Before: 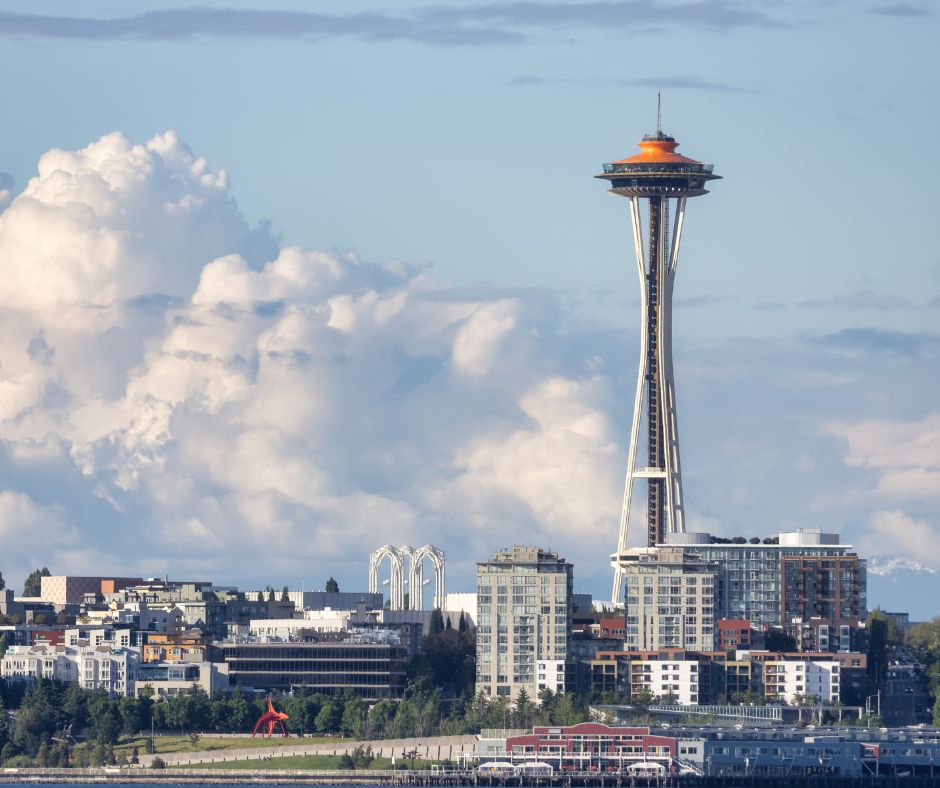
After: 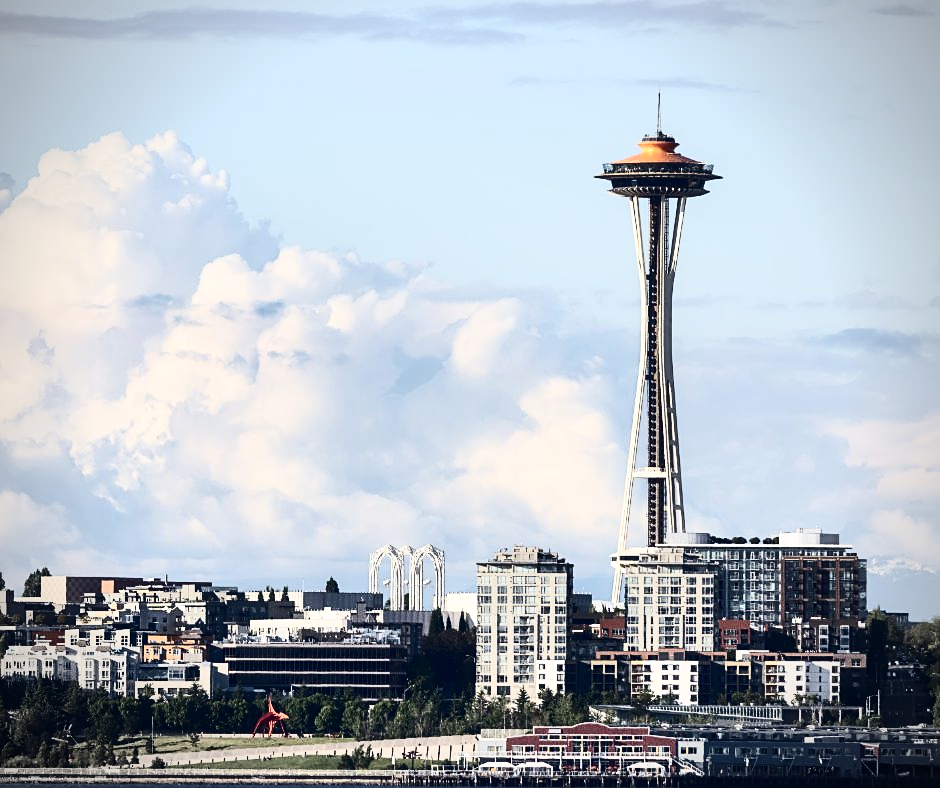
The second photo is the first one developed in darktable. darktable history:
vignetting: on, module defaults
contrast brightness saturation: contrast 0.5, saturation -0.1
sharpen: on, module defaults
